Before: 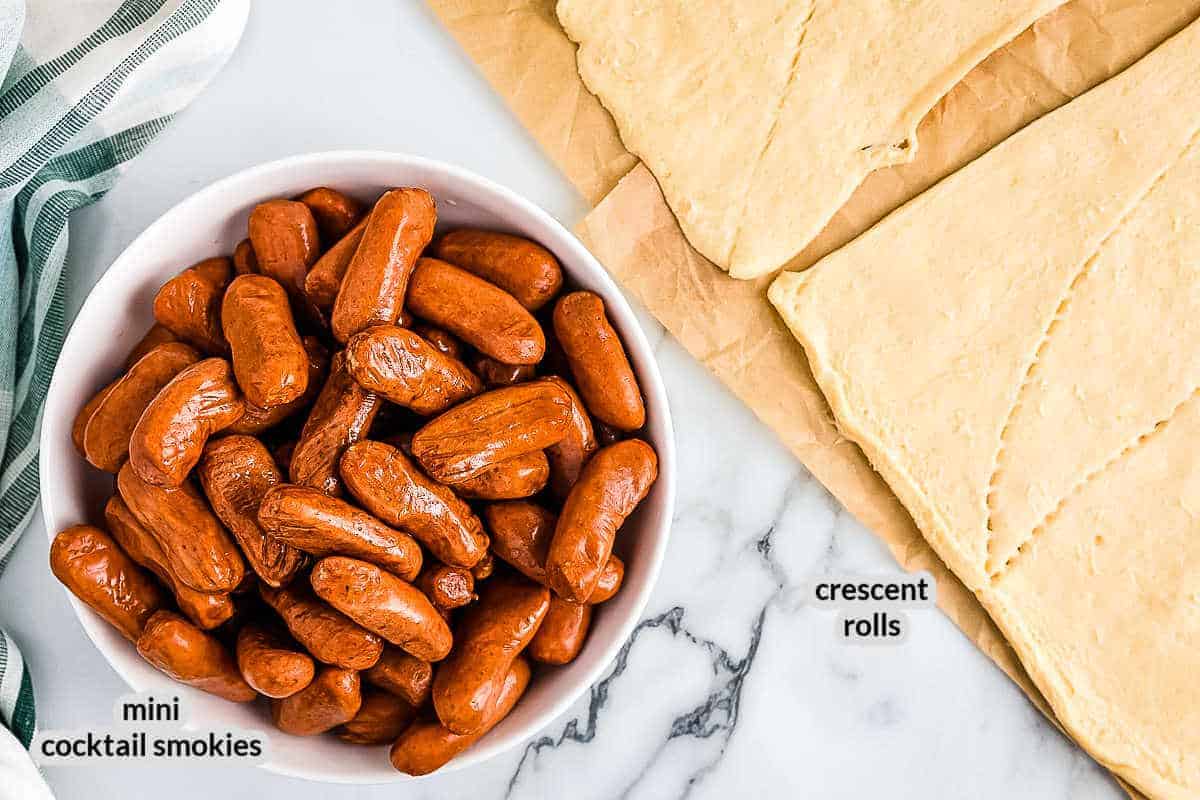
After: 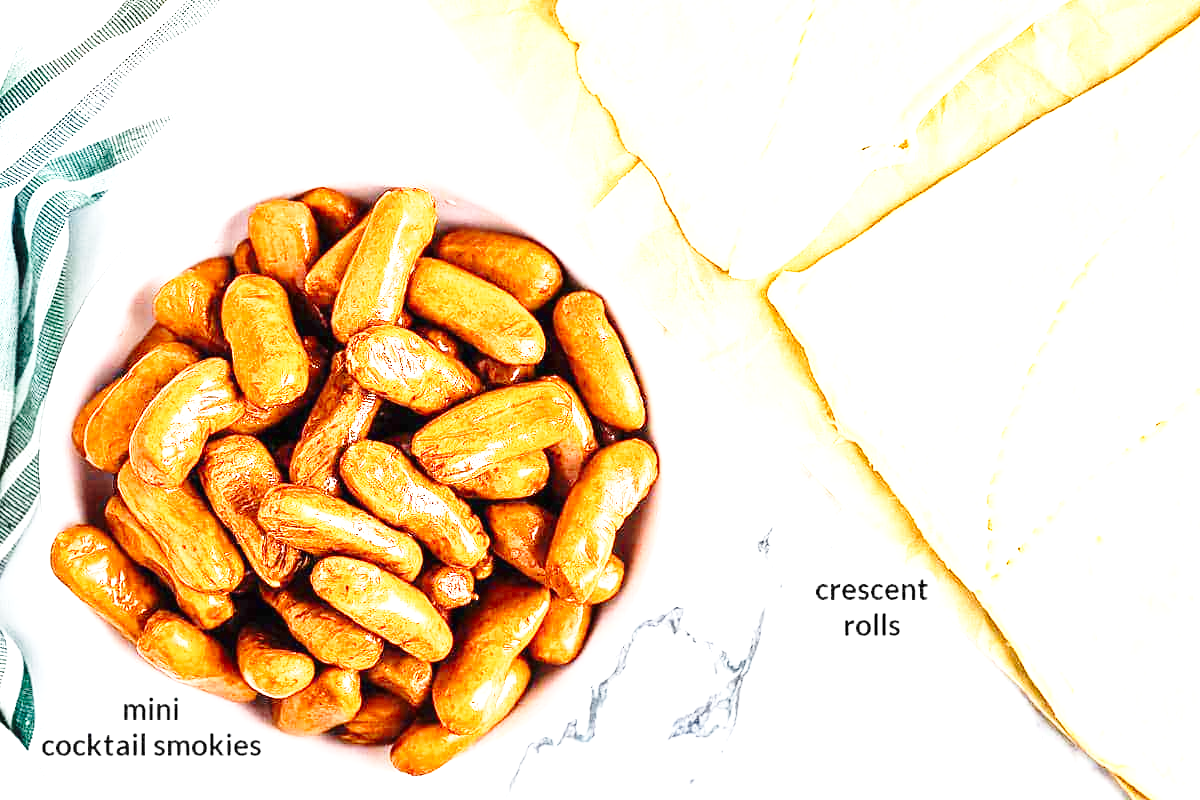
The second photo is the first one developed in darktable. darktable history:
exposure: black level correction 0, exposure 1.381 EV, compensate highlight preservation false
base curve: curves: ch0 [(0, 0) (0.028, 0.03) (0.121, 0.232) (0.46, 0.748) (0.859, 0.968) (1, 1)], preserve colors none
